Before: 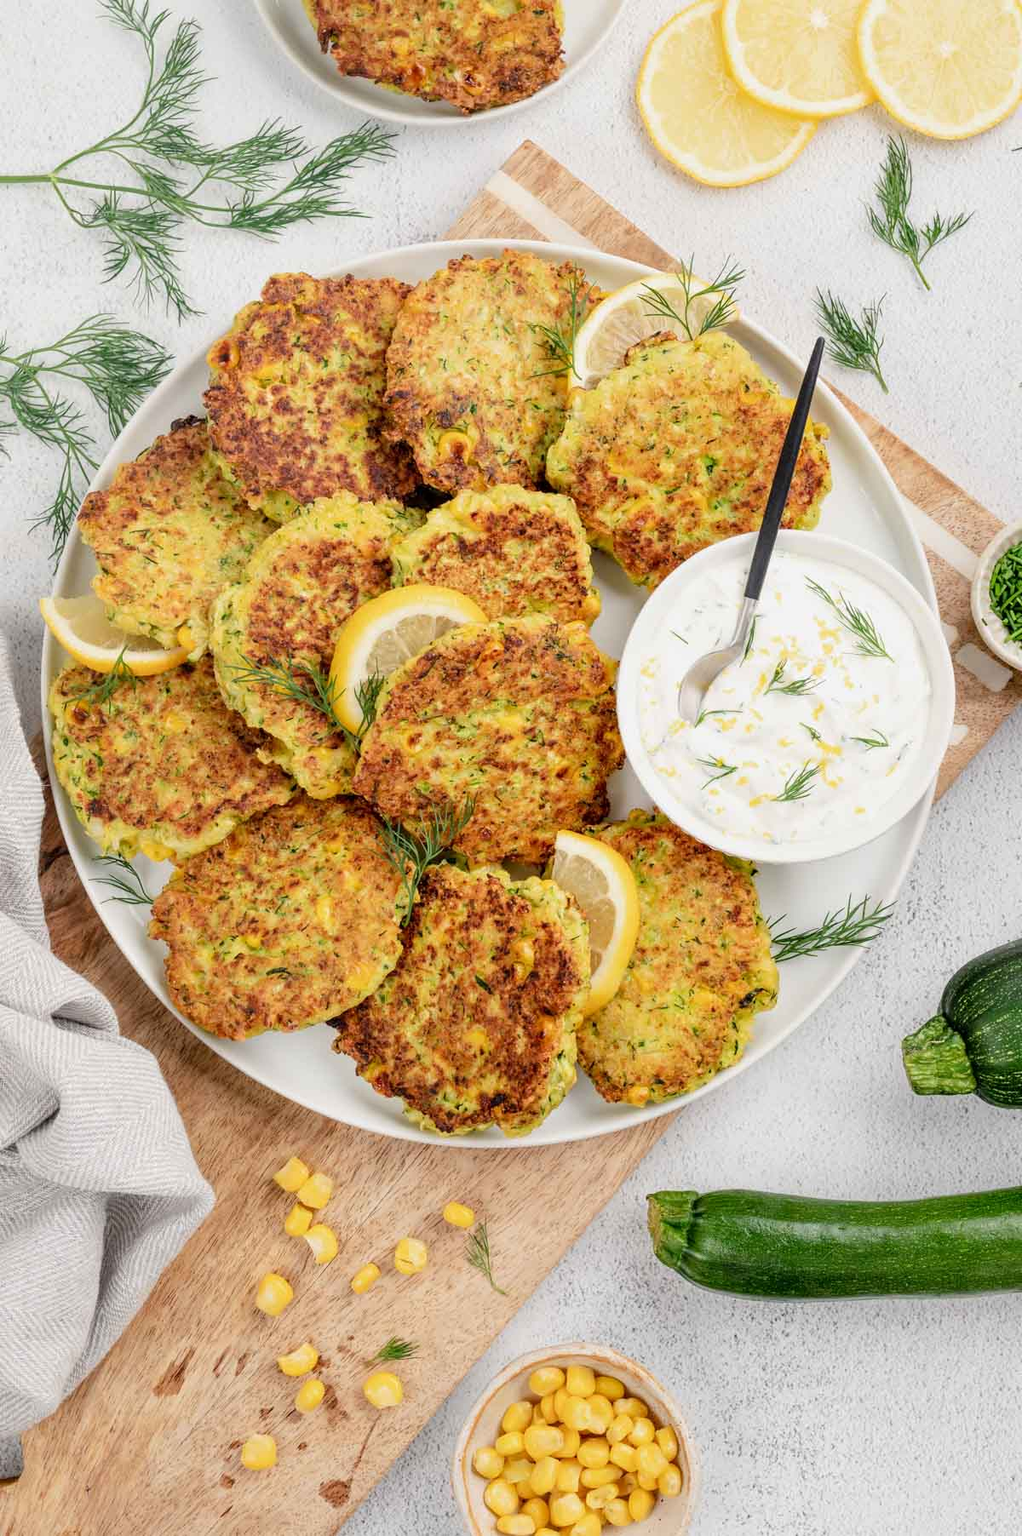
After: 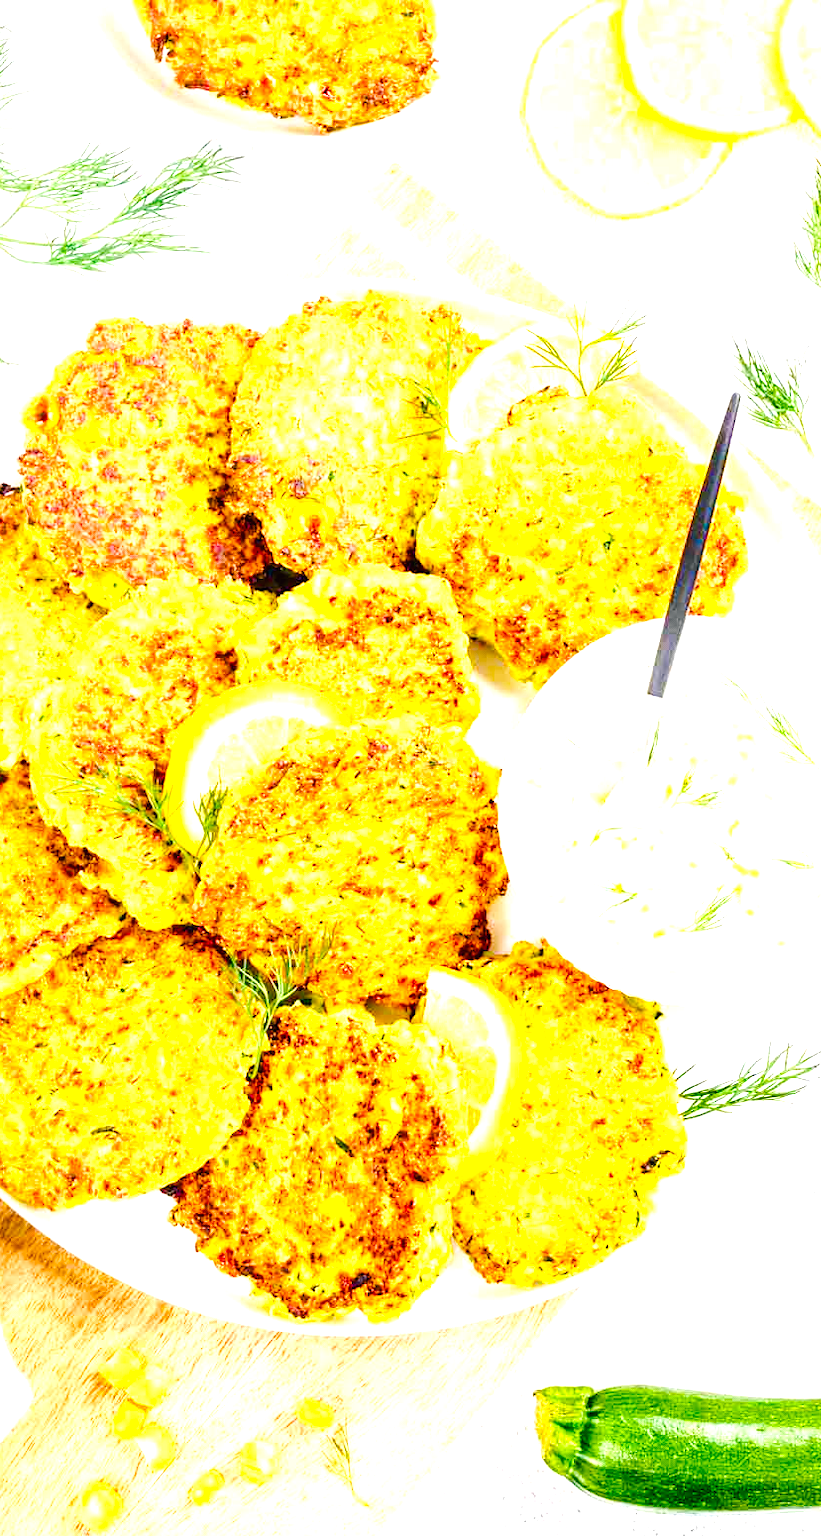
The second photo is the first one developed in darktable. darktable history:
crop: left 18.46%, right 12.386%, bottom 14.054%
color correction: highlights b* 0.008
exposure: black level correction 0, exposure 1.986 EV, compensate highlight preservation false
tone curve: curves: ch0 [(0, 0.01) (0.037, 0.032) (0.131, 0.108) (0.275, 0.258) (0.483, 0.512) (0.61, 0.661) (0.696, 0.742) (0.792, 0.834) (0.911, 0.936) (0.997, 0.995)]; ch1 [(0, 0) (0.308, 0.29) (0.425, 0.411) (0.503, 0.502) (0.551, 0.563) (0.683, 0.706) (0.746, 0.77) (1, 1)]; ch2 [(0, 0) (0.246, 0.233) (0.36, 0.352) (0.415, 0.415) (0.485, 0.487) (0.502, 0.502) (0.525, 0.523) (0.545, 0.552) (0.587, 0.6) (0.636, 0.652) (0.711, 0.729) (0.845, 0.855) (0.998, 0.977)], preserve colors none
color balance rgb: shadows lift › chroma 2.027%, shadows lift › hue 221.04°, perceptual saturation grading › global saturation 20%, perceptual saturation grading › highlights -13.889%, perceptual saturation grading › shadows 49.893%, global vibrance 45.084%
